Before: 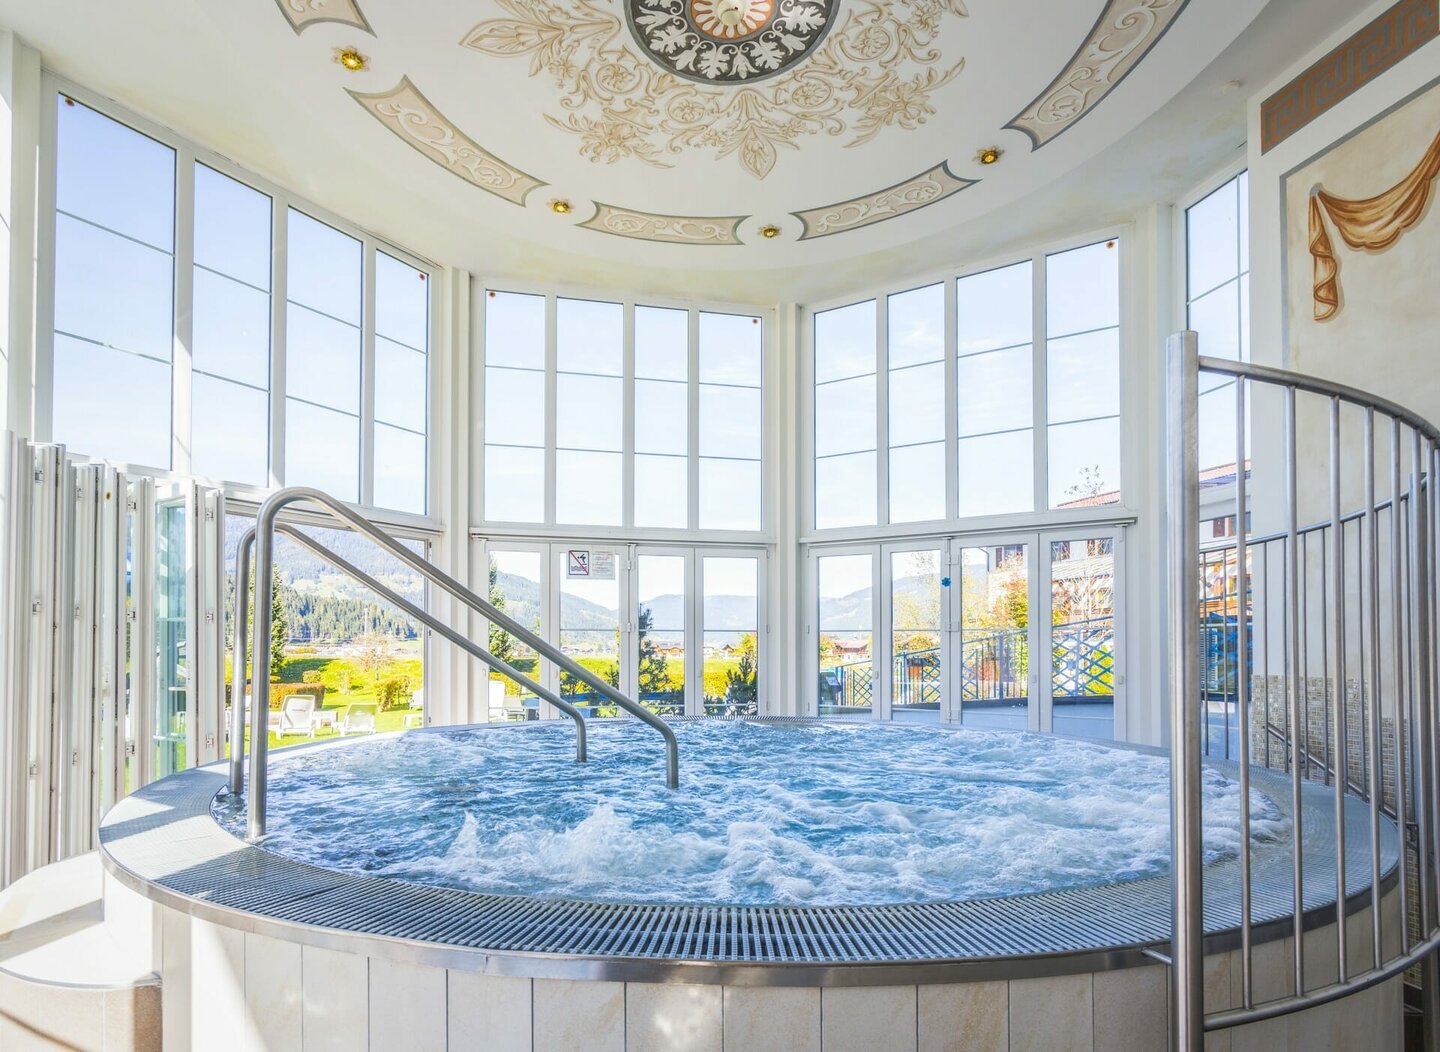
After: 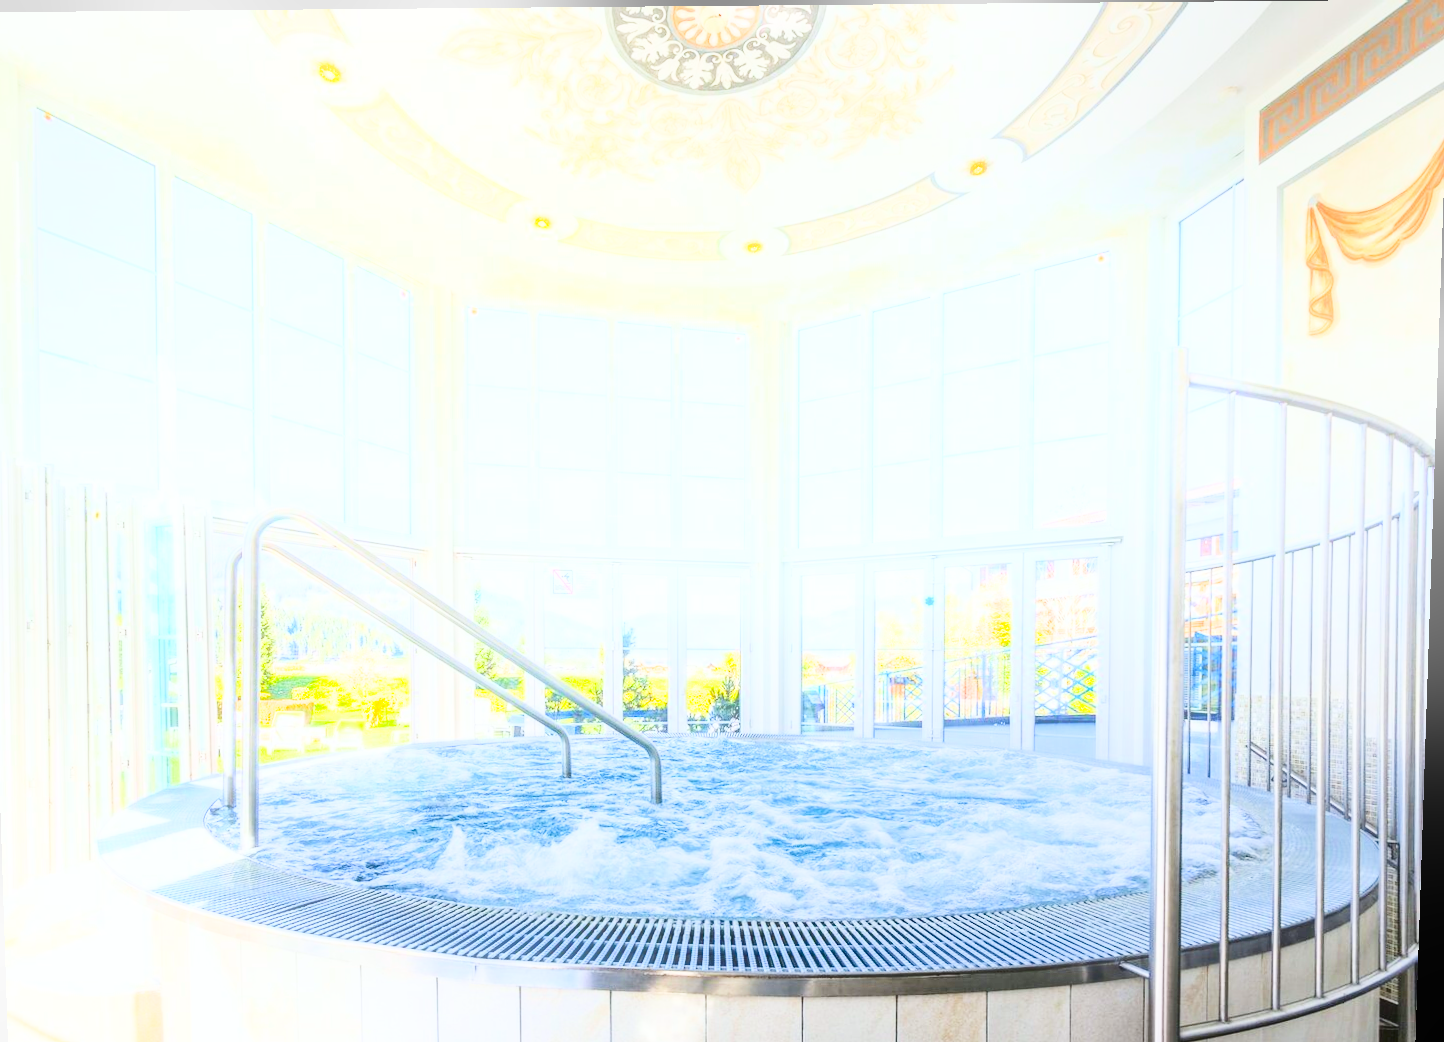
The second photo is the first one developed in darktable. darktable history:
filmic rgb: black relative exposure -7.65 EV, white relative exposure 4.56 EV, hardness 3.61, contrast 1.05
rotate and perspective: lens shift (vertical) 0.048, lens shift (horizontal) -0.024, automatic cropping off
bloom: size 15%, threshold 97%, strength 7%
contrast brightness saturation: contrast 0.2, brightness -0.11, saturation 0.1
exposure: black level correction 0, exposure 2.088 EV, compensate exposure bias true, compensate highlight preservation false
white balance: red 0.986, blue 1.01
crop: left 1.743%, right 0.268%, bottom 2.011%
shadows and highlights: soften with gaussian
